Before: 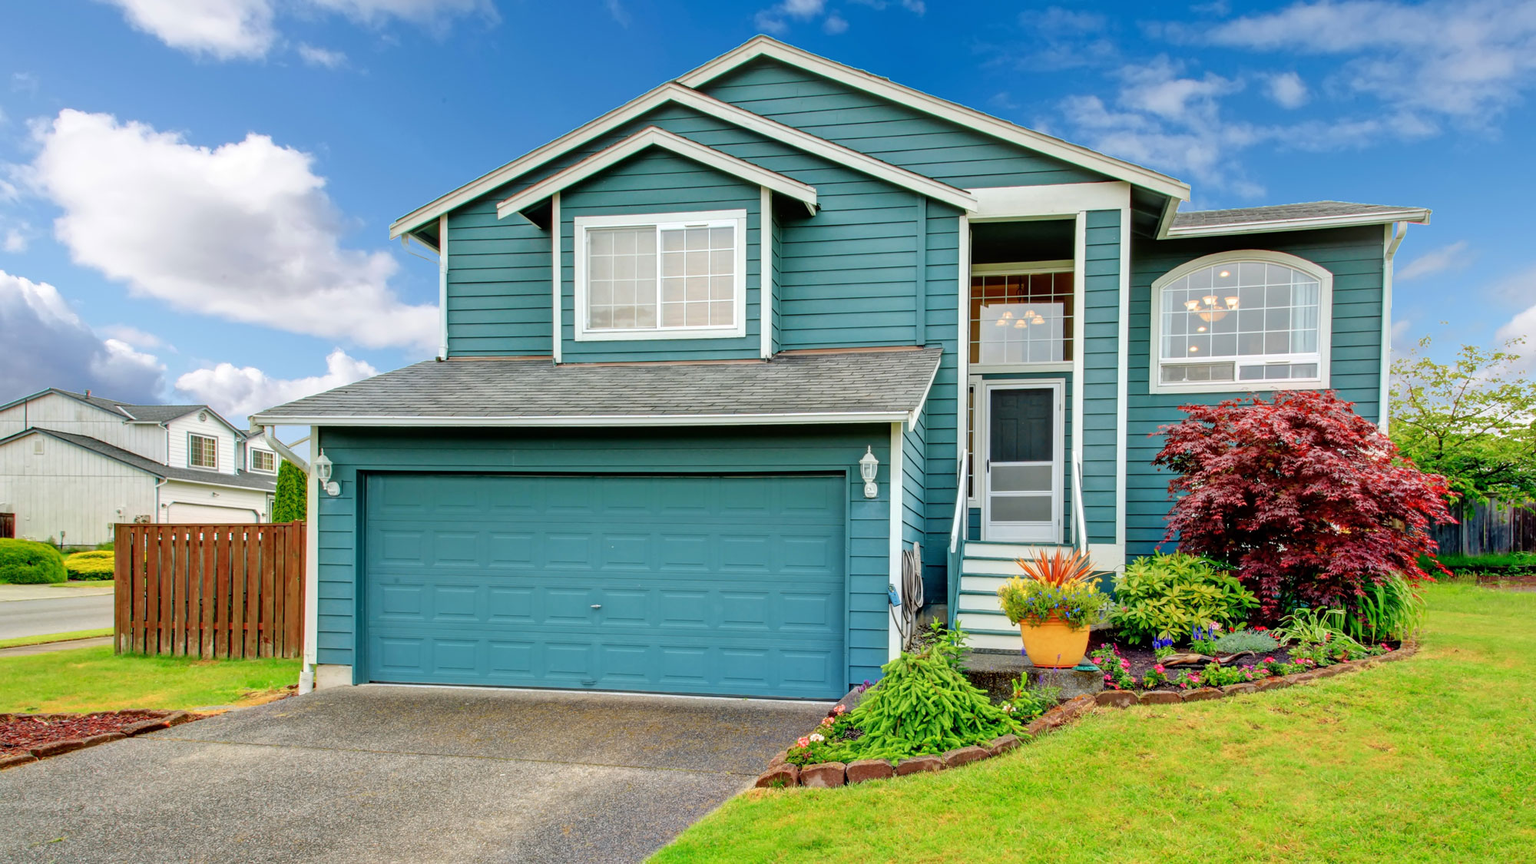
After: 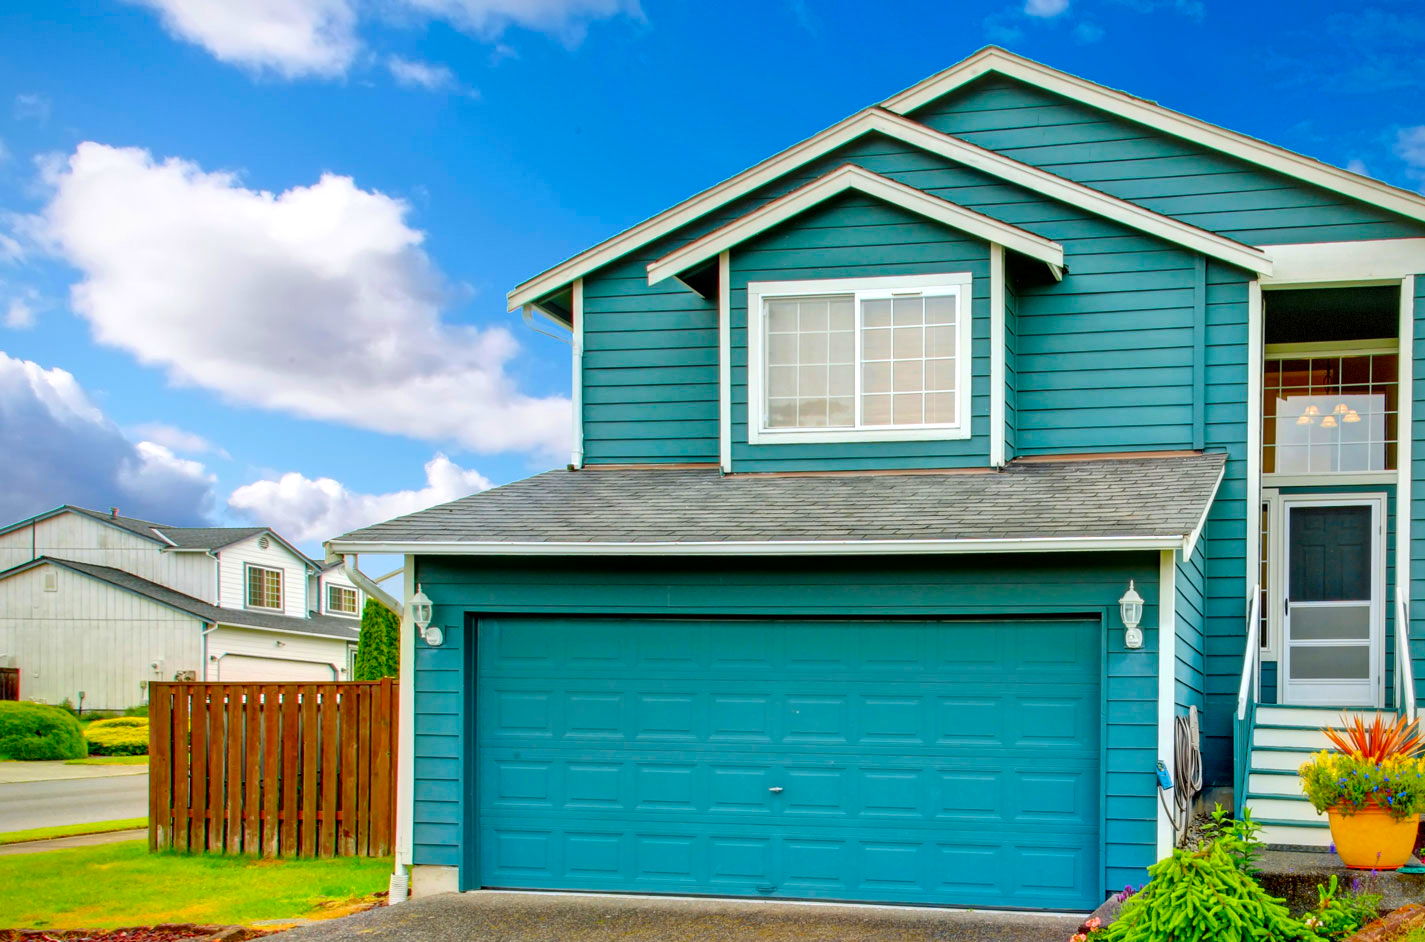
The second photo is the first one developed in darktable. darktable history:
crop: right 28.719%, bottom 16.204%
vignetting: brightness -0.248, saturation 0.14, center (-0.013, 0), dithering 8-bit output, unbound false
contrast brightness saturation: saturation 0.096
base curve: preserve colors none
color balance rgb: perceptual saturation grading › global saturation 0.596%, global vibrance 41.732%
local contrast: mode bilateral grid, contrast 20, coarseness 49, detail 120%, midtone range 0.2
